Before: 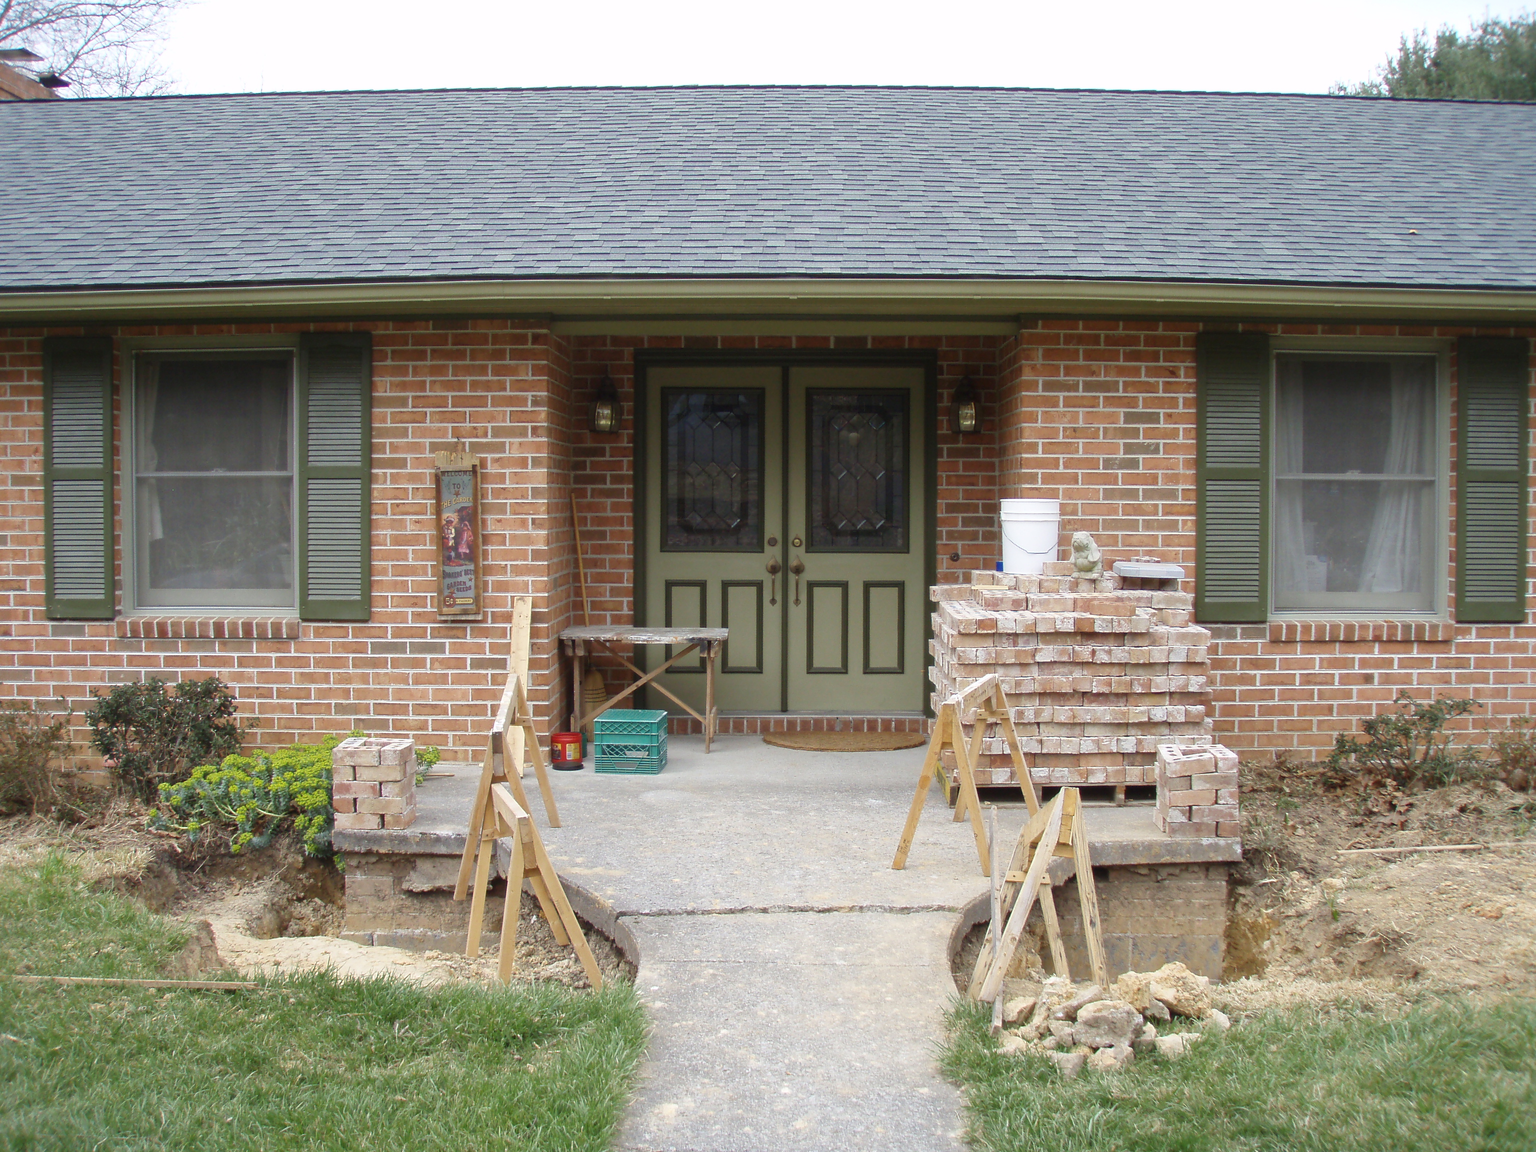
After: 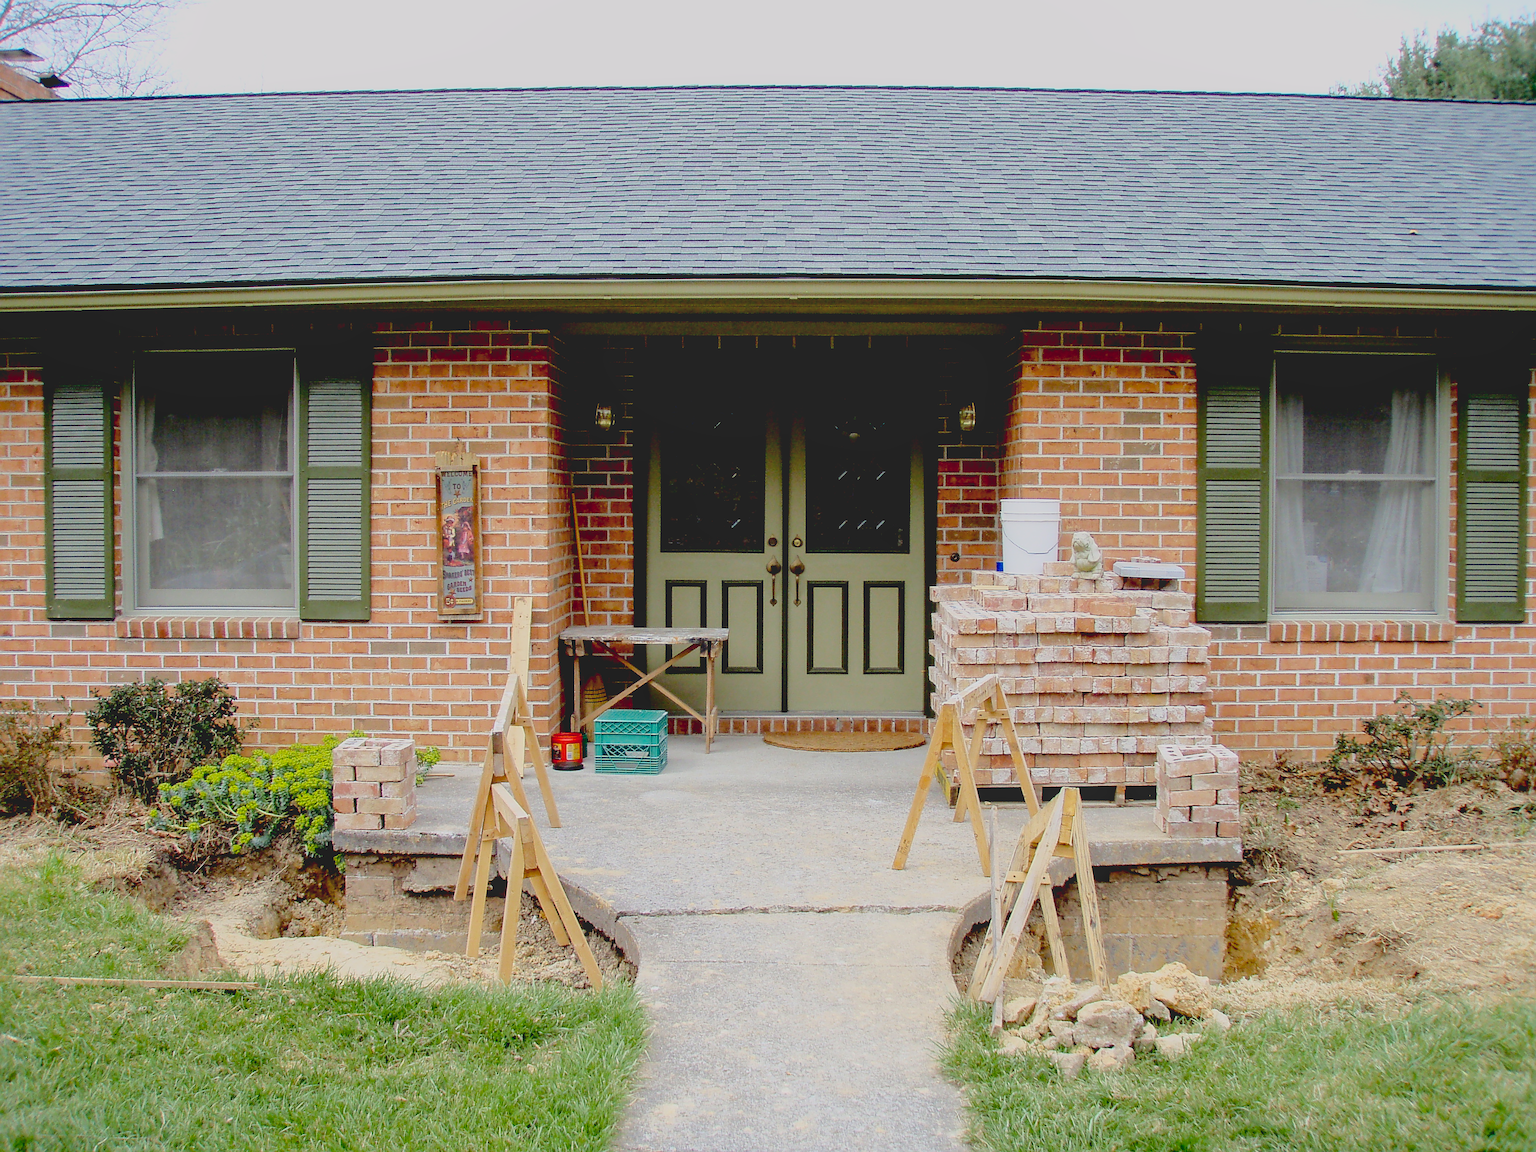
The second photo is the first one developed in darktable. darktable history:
sharpen: amount 0.596
tone curve: curves: ch0 [(0, 0) (0.003, 0.051) (0.011, 0.052) (0.025, 0.055) (0.044, 0.062) (0.069, 0.068) (0.1, 0.077) (0.136, 0.098) (0.177, 0.145) (0.224, 0.223) (0.277, 0.314) (0.335, 0.43) (0.399, 0.518) (0.468, 0.591) (0.543, 0.656) (0.623, 0.726) (0.709, 0.809) (0.801, 0.857) (0.898, 0.918) (1, 1)], color space Lab, independent channels, preserve colors none
contrast brightness saturation: contrast -0.27
local contrast: detail 109%
exposure: black level correction 0.044, exposure -0.235 EV, compensate highlight preservation false
color correction: highlights b* 0, saturation 1.11
base curve: curves: ch0 [(0, 0) (0.283, 0.295) (1, 1)], preserve colors none
